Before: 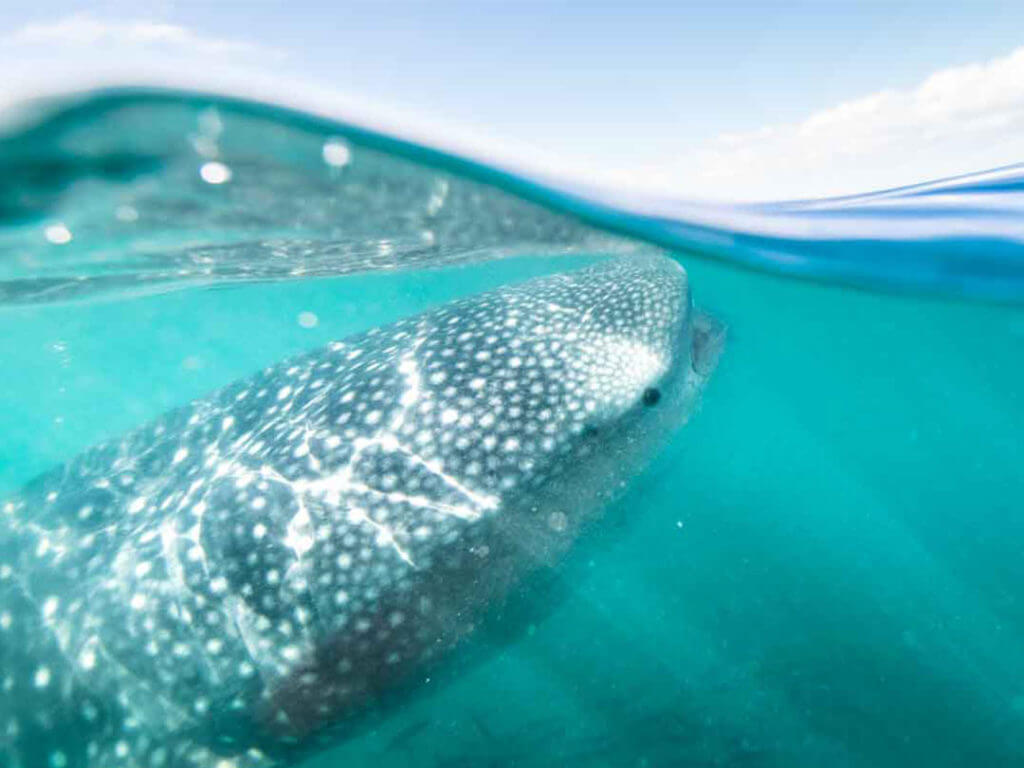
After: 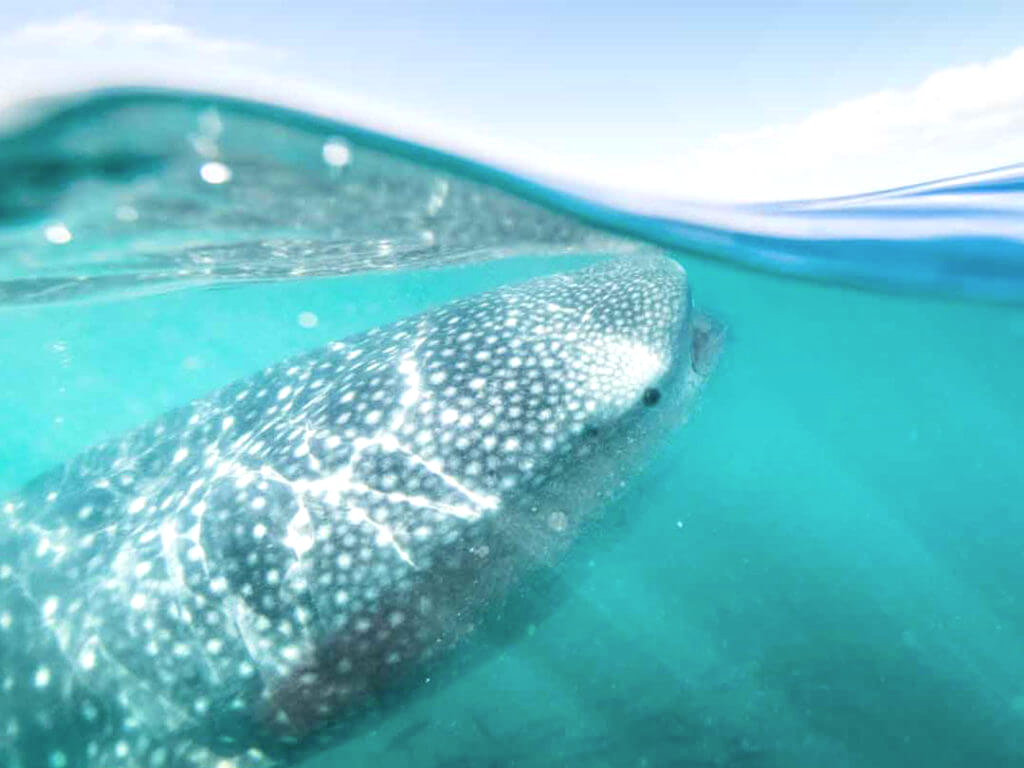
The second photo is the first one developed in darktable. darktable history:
local contrast: on, module defaults
contrast brightness saturation: brightness 0.15
